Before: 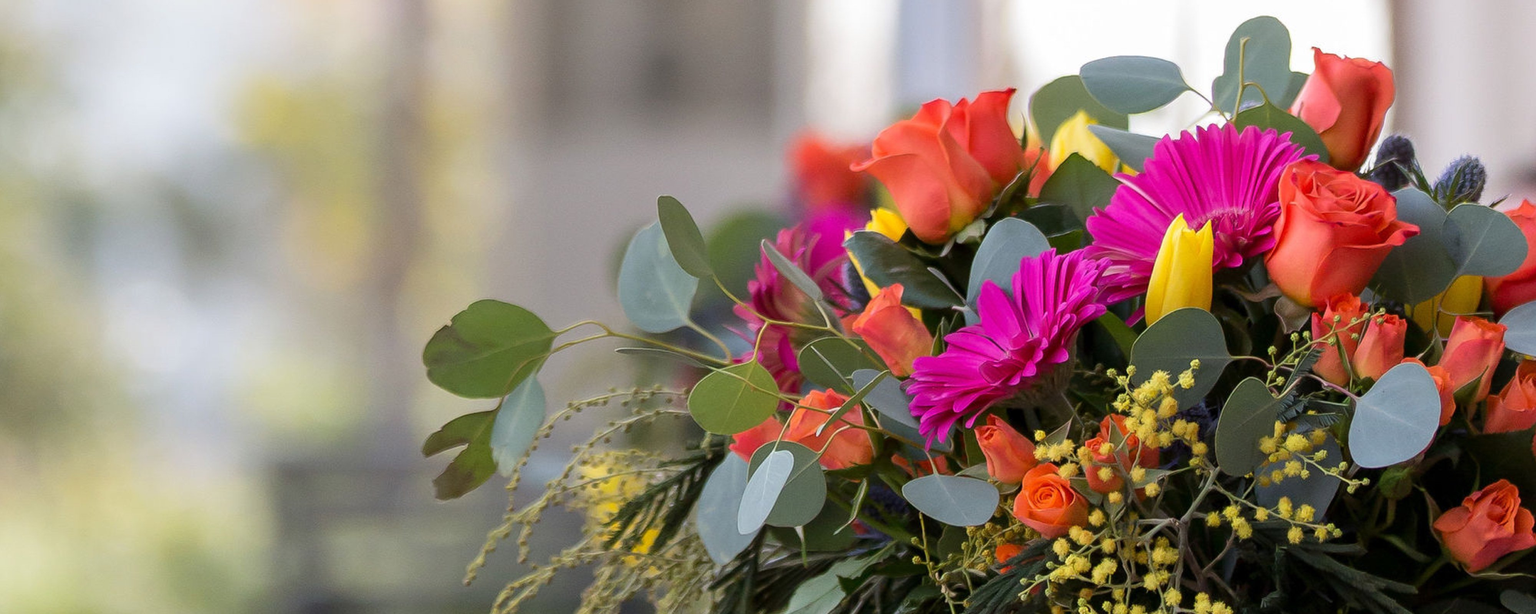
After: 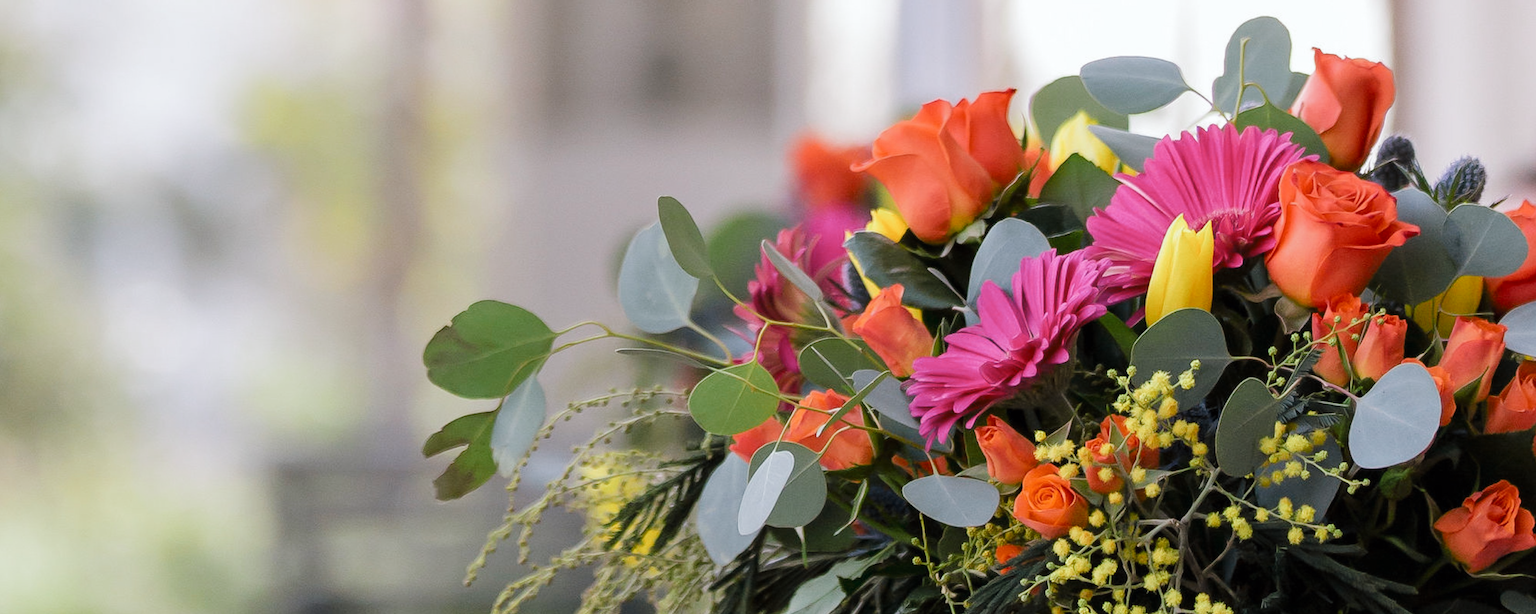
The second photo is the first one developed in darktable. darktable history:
tone curve: curves: ch0 [(0, 0) (0.003, 0.003) (0.011, 0.011) (0.025, 0.025) (0.044, 0.044) (0.069, 0.069) (0.1, 0.099) (0.136, 0.135) (0.177, 0.176) (0.224, 0.223) (0.277, 0.275) (0.335, 0.333) (0.399, 0.396) (0.468, 0.465) (0.543, 0.539) (0.623, 0.62) (0.709, 0.707) (0.801, 0.799) (0.898, 0.897) (1, 1)], preserve colors none
color look up table: target L [96.91, 94.35, 92.03, 94.48, 91.56, 86.12, 66.24, 71.07, 67.72, 61.15, 54.27, 43.56, 30.94, 5.55, 200, 83.23, 79.18, 70.61, 61.28, 60.5, 55.27, 56.2, 50.06, 48.46, 37.11, 34.03, 28.68, 3.756, 0.078, 85.98, 78.85, 76.06, 70.6, 63.71, 76.37, 54.64, 57.64, 65.07, 54.33, 46.51, 39.75, 39.28, 7.048, 2.799, 91.26, 84.7, 66.33, 57.79, 19.3], target a [-7.082, -18.01, -20.31, -6.487, -17.45, -24.89, -44.28, -17.71, -21.32, -6.406, -32.39, -21.64, -32.71, -8.249, 0, 3.709, 20.62, 41.5, 44.18, 5.494, 66.13, 26.49, 64.01, 32.07, 15.02, -3.807, 38.9, 11.83, 0.375, 24.57, 11.43, 12.89, 50.13, 31.2, 35.1, 59.15, 35.34, 17.25, 2.956, 7.804, 36.96, 33.32, 24.97, 6.943, 0.613, -18.04, -14.99, -22.97, -11.16], target b [9.645, 35.66, 21.79, 27.17, -1.565, 6.477, 31.89, 57.49, 5.008, 2.426, 32.97, -0.523, 21.71, 6.832, 0, 66.6, 34.35, 18.28, 69.13, 60.72, 49.99, 24.86, 16.07, 57.18, 9.983, 40.71, 40.31, 4.237, -0.283, -15.38, -2.339, -30.97, -24.54, -6.426, -28.43, -13.32, -27.21, -48.82, -47.25, -24.83, 3.951, -72.02, -47.44, -5.744, -9.978, -7.613, -33.53, -16.58, -14.76], num patches 49
